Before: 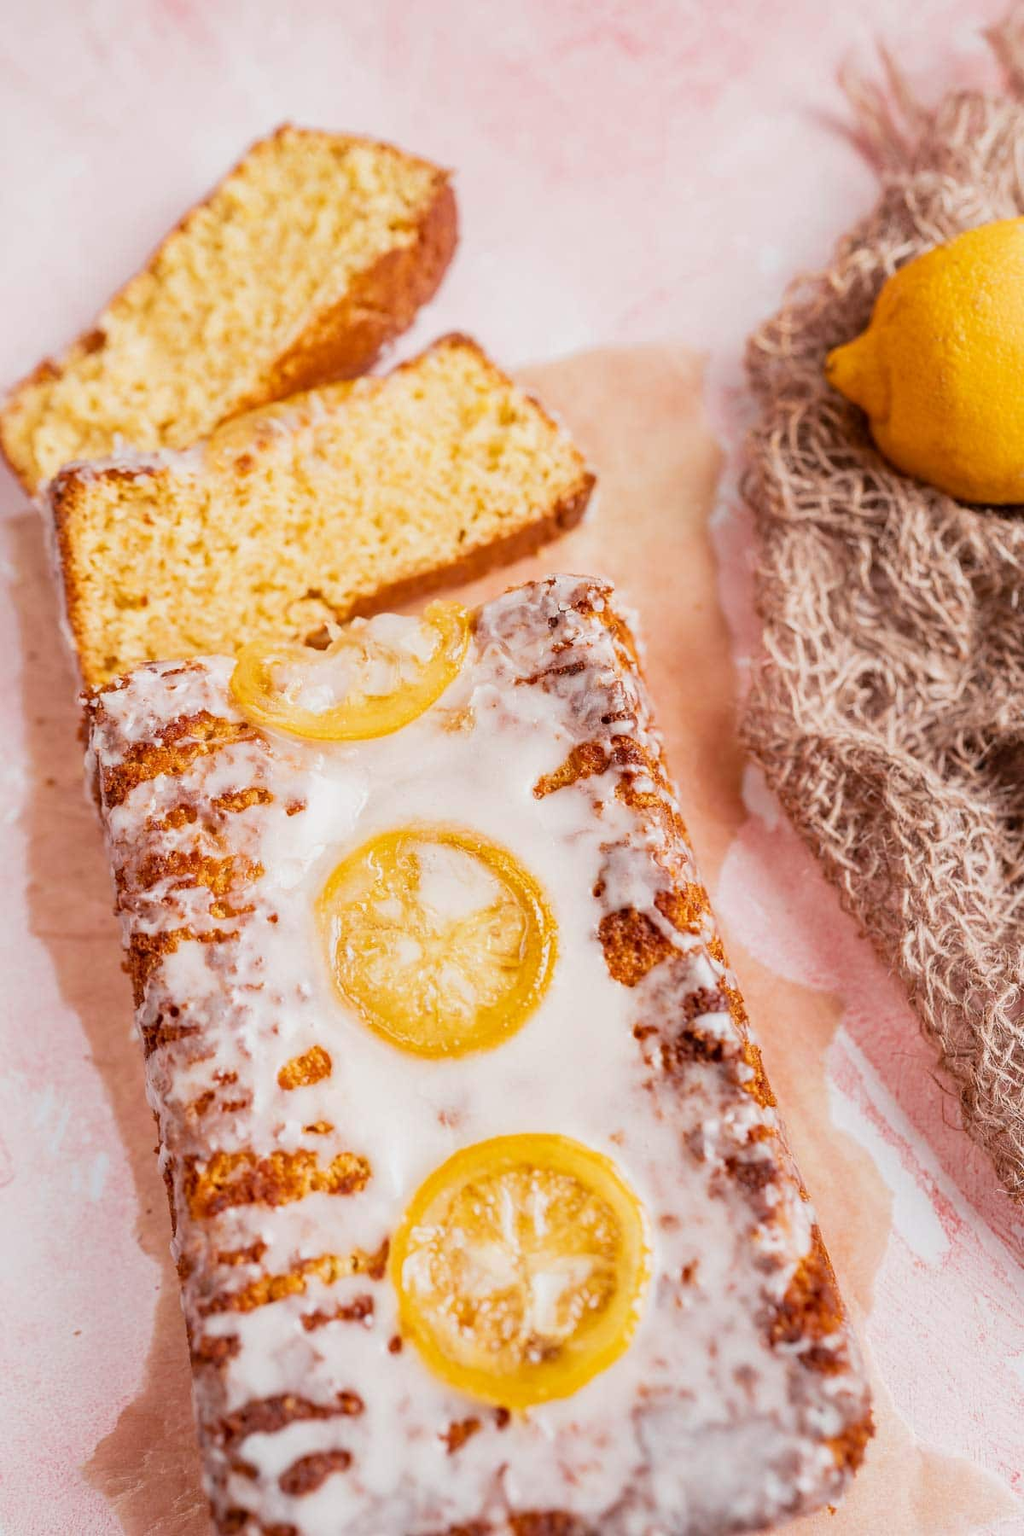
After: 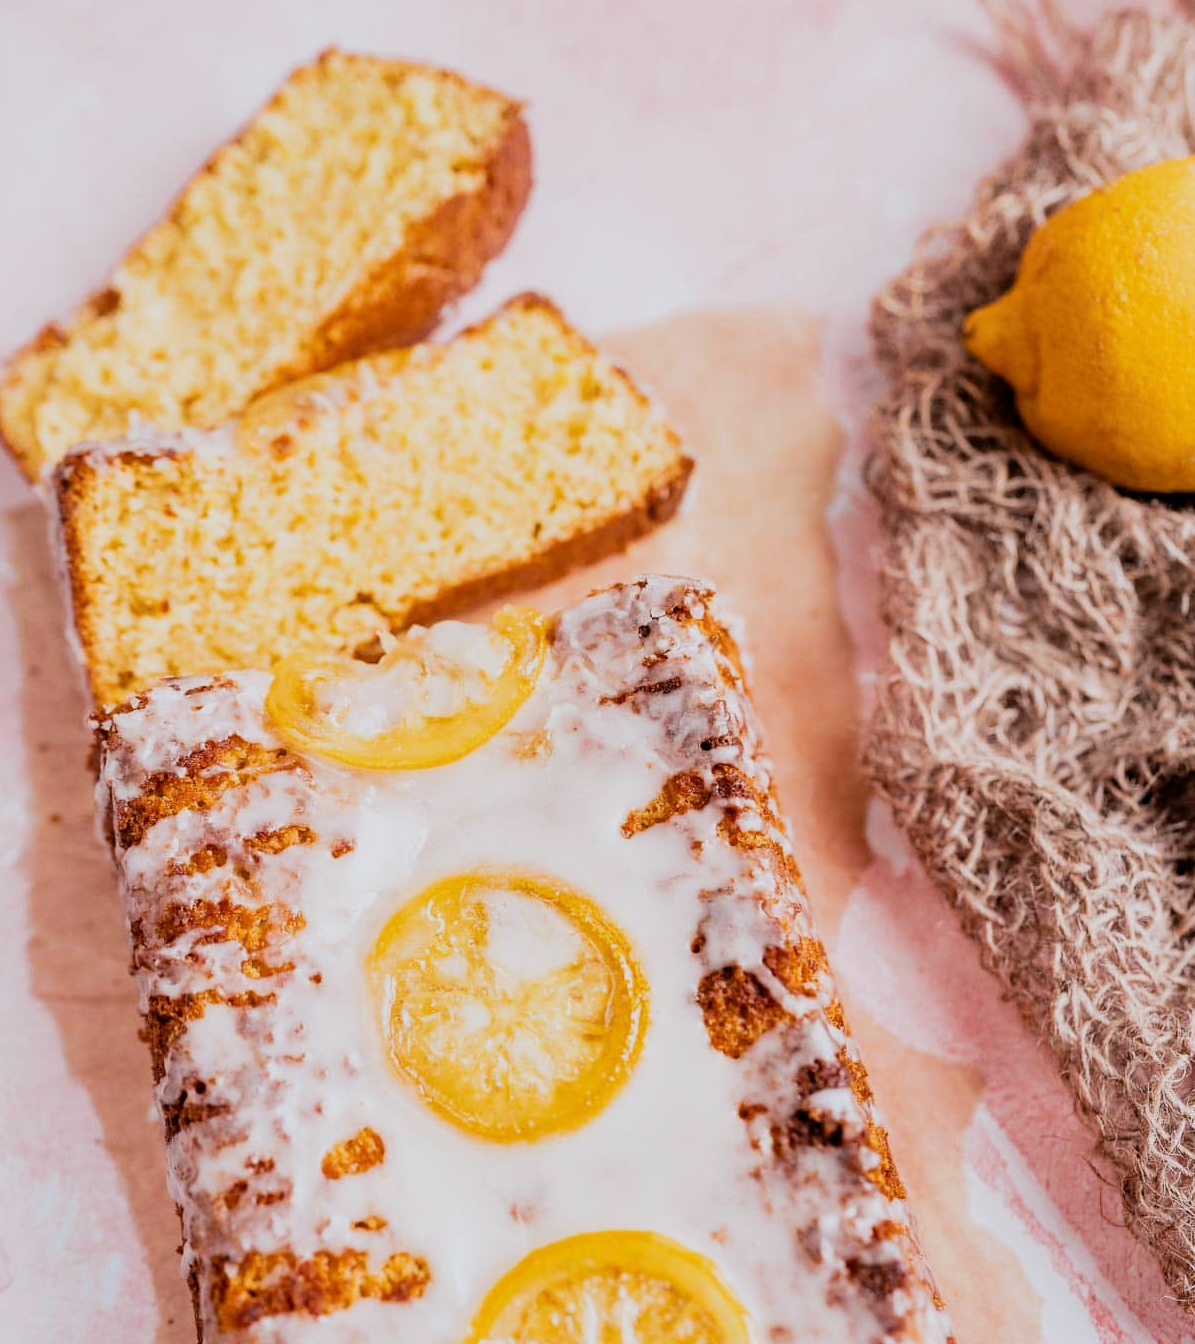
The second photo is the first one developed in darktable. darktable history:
crop: left 0.387%, top 5.469%, bottom 19.809%
white balance: red 0.98, blue 1.034
filmic rgb: black relative exposure -5 EV, white relative exposure 3.5 EV, hardness 3.19, contrast 1.2, highlights saturation mix -30%
tone equalizer: on, module defaults
